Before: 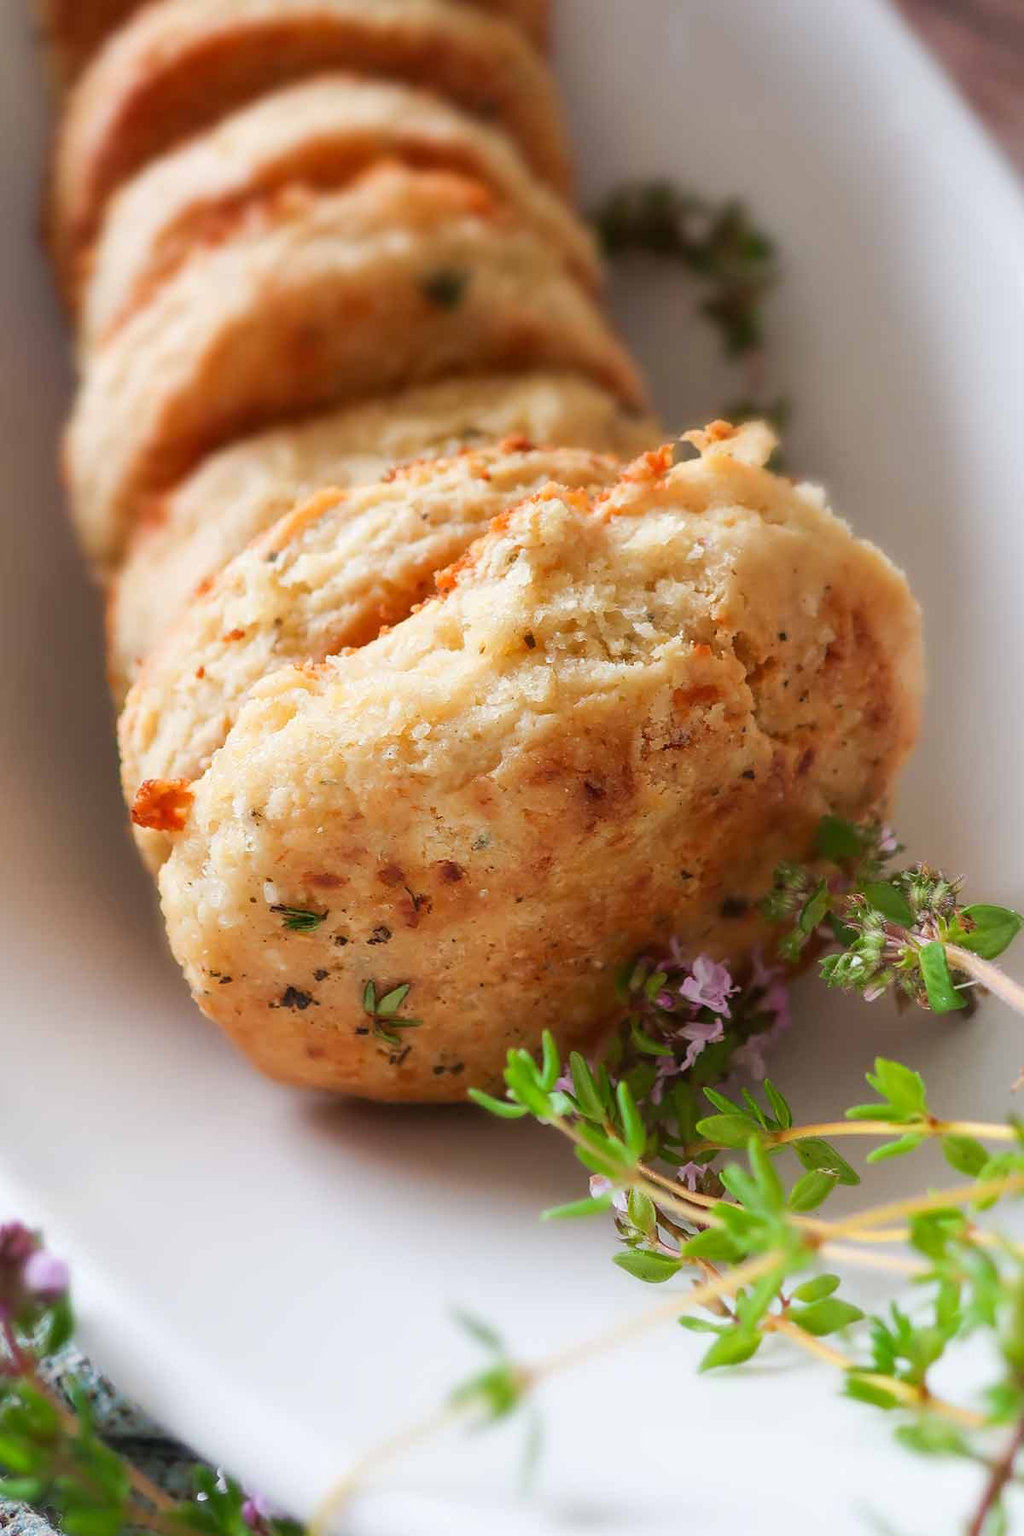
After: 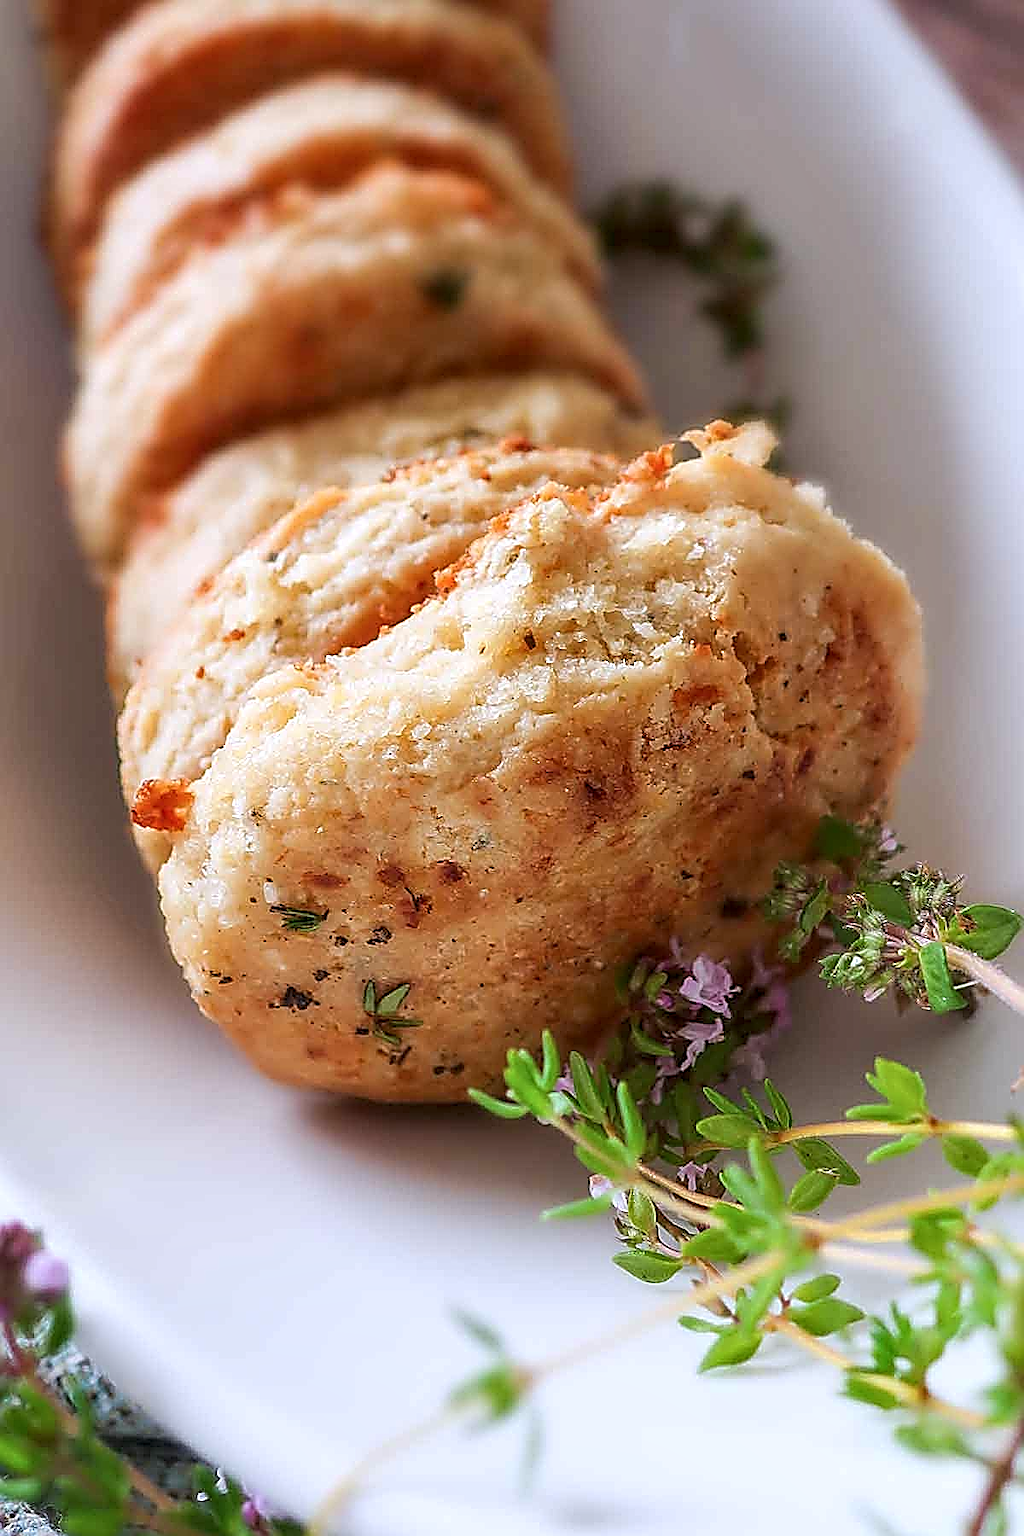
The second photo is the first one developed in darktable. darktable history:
sharpen: amount 1.861
local contrast: on, module defaults
color calibration: illuminant as shot in camera, x 0.358, y 0.373, temperature 4628.91 K
